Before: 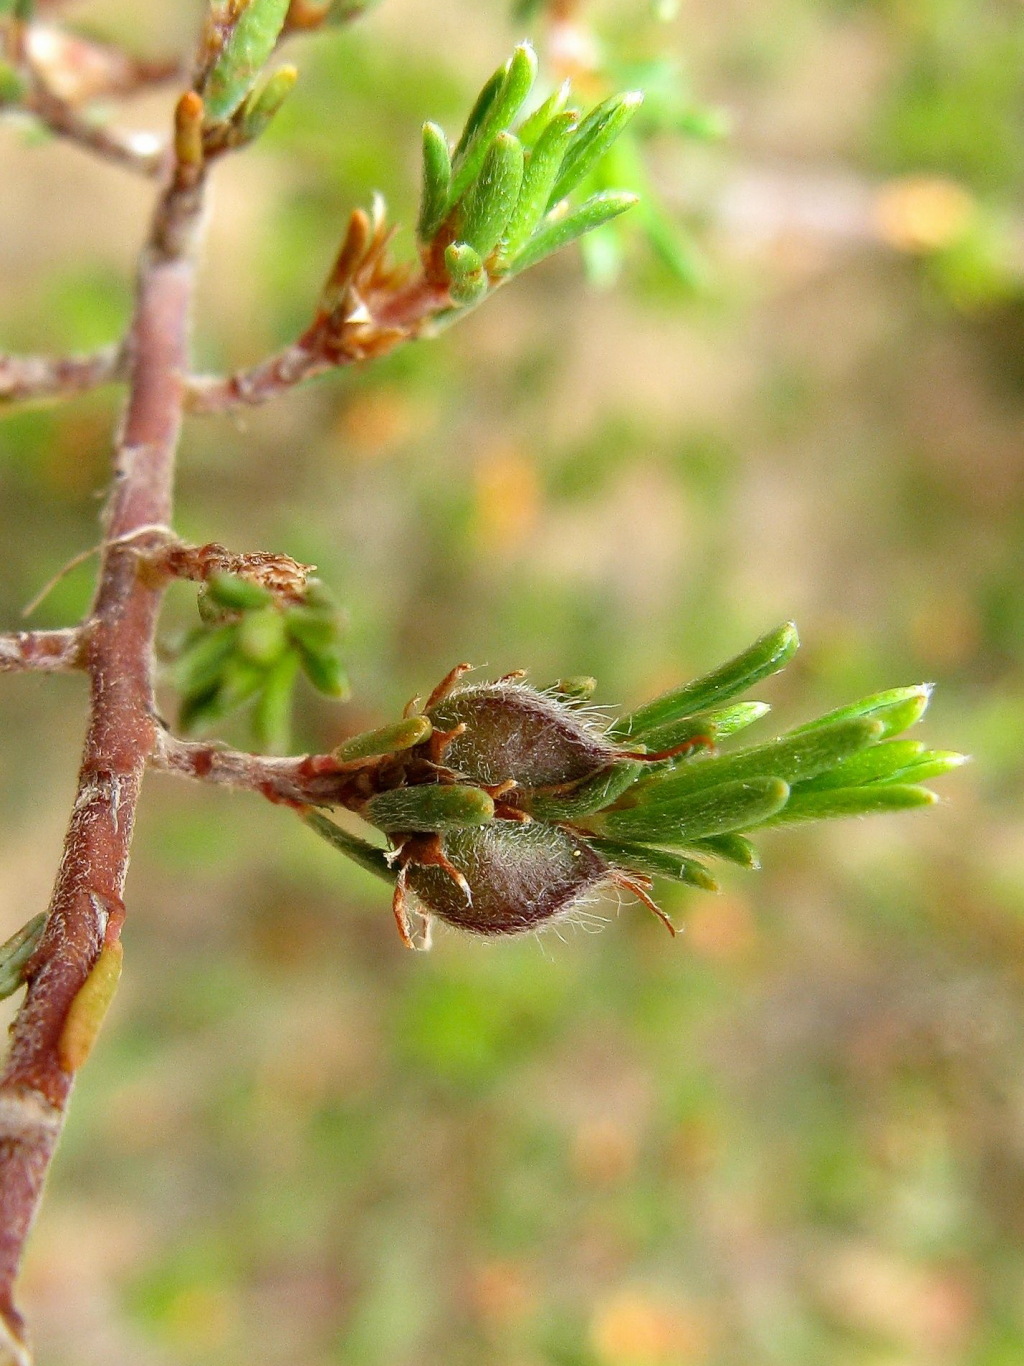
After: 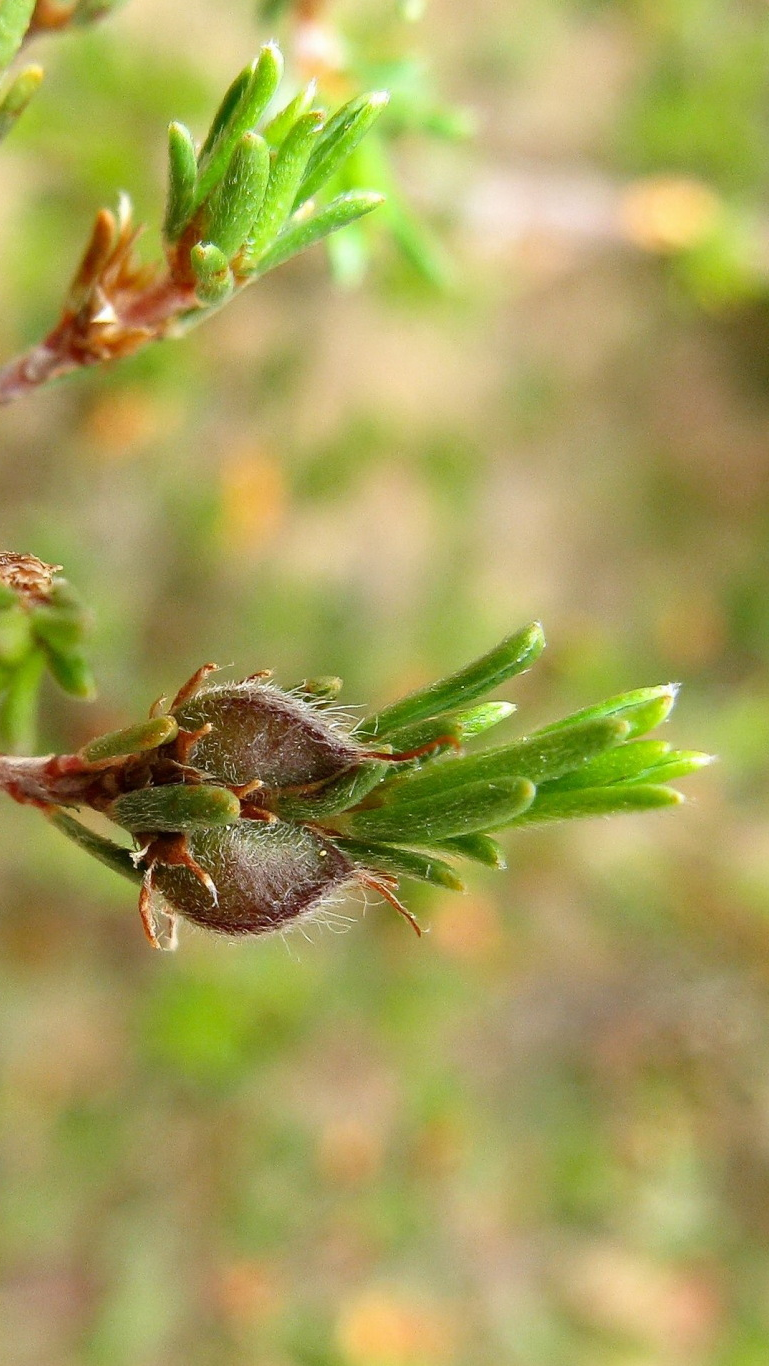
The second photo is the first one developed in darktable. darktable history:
crop and rotate: left 24.867%
